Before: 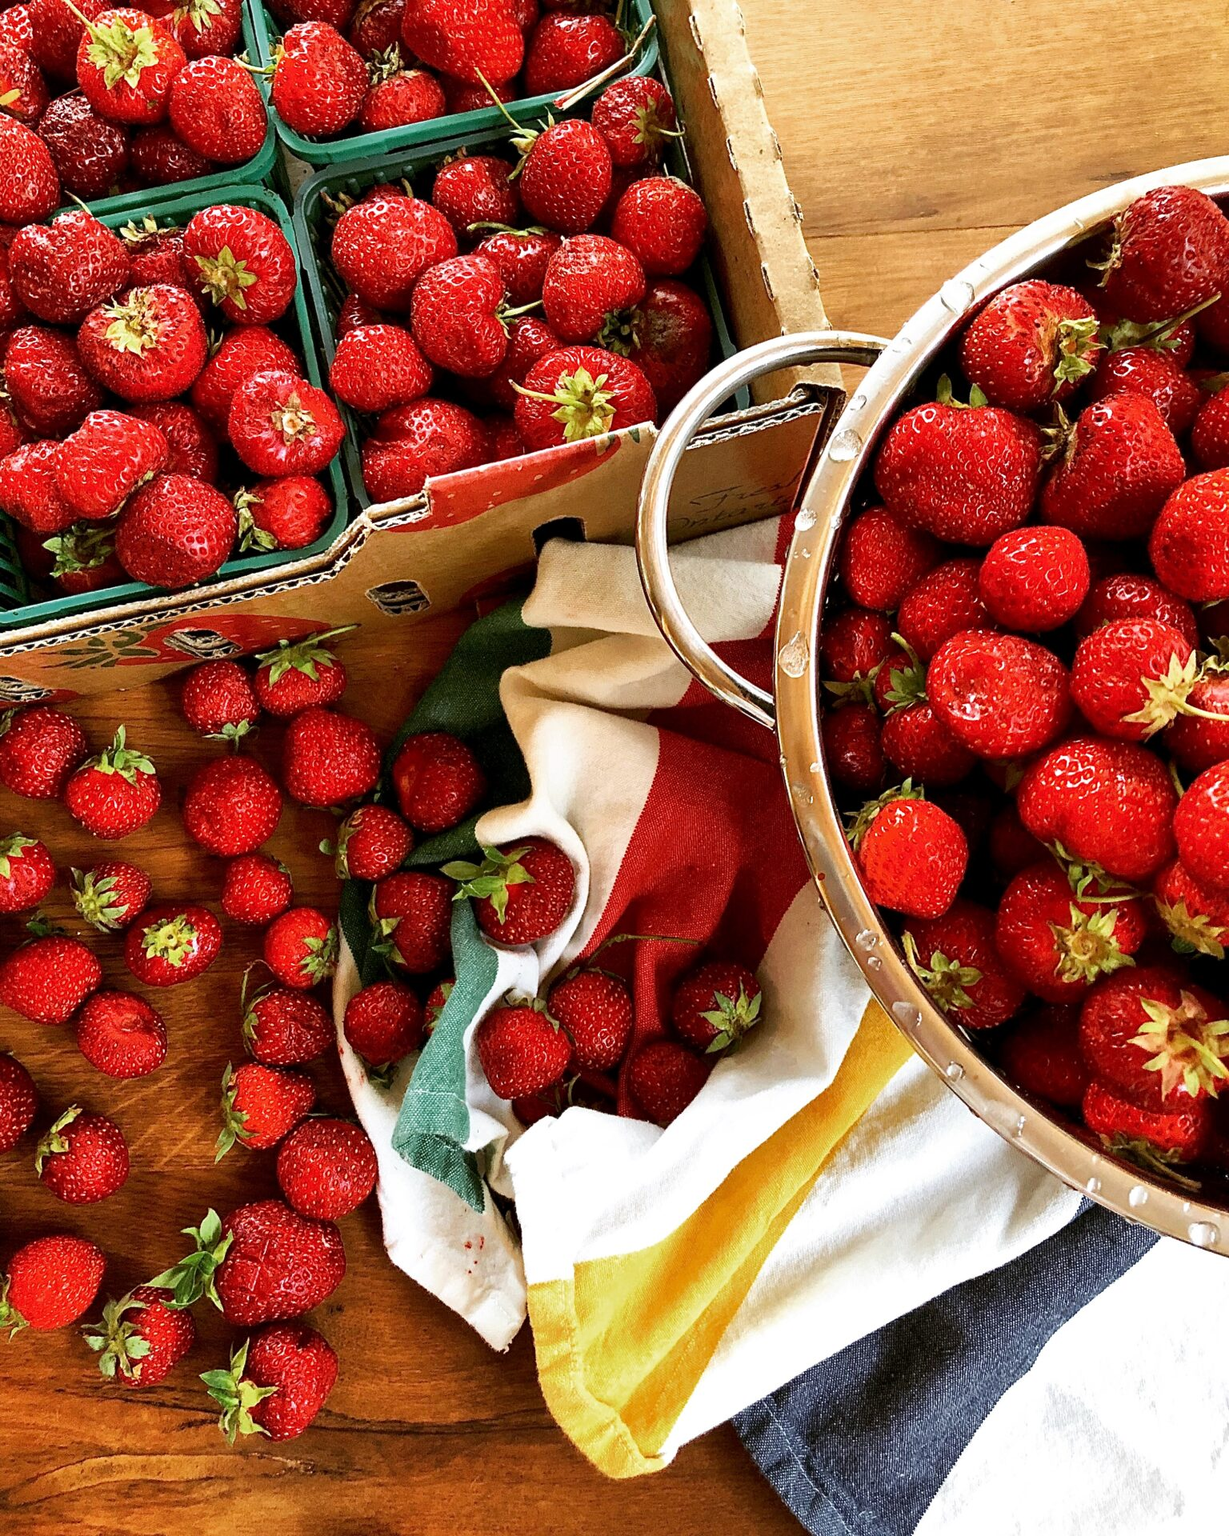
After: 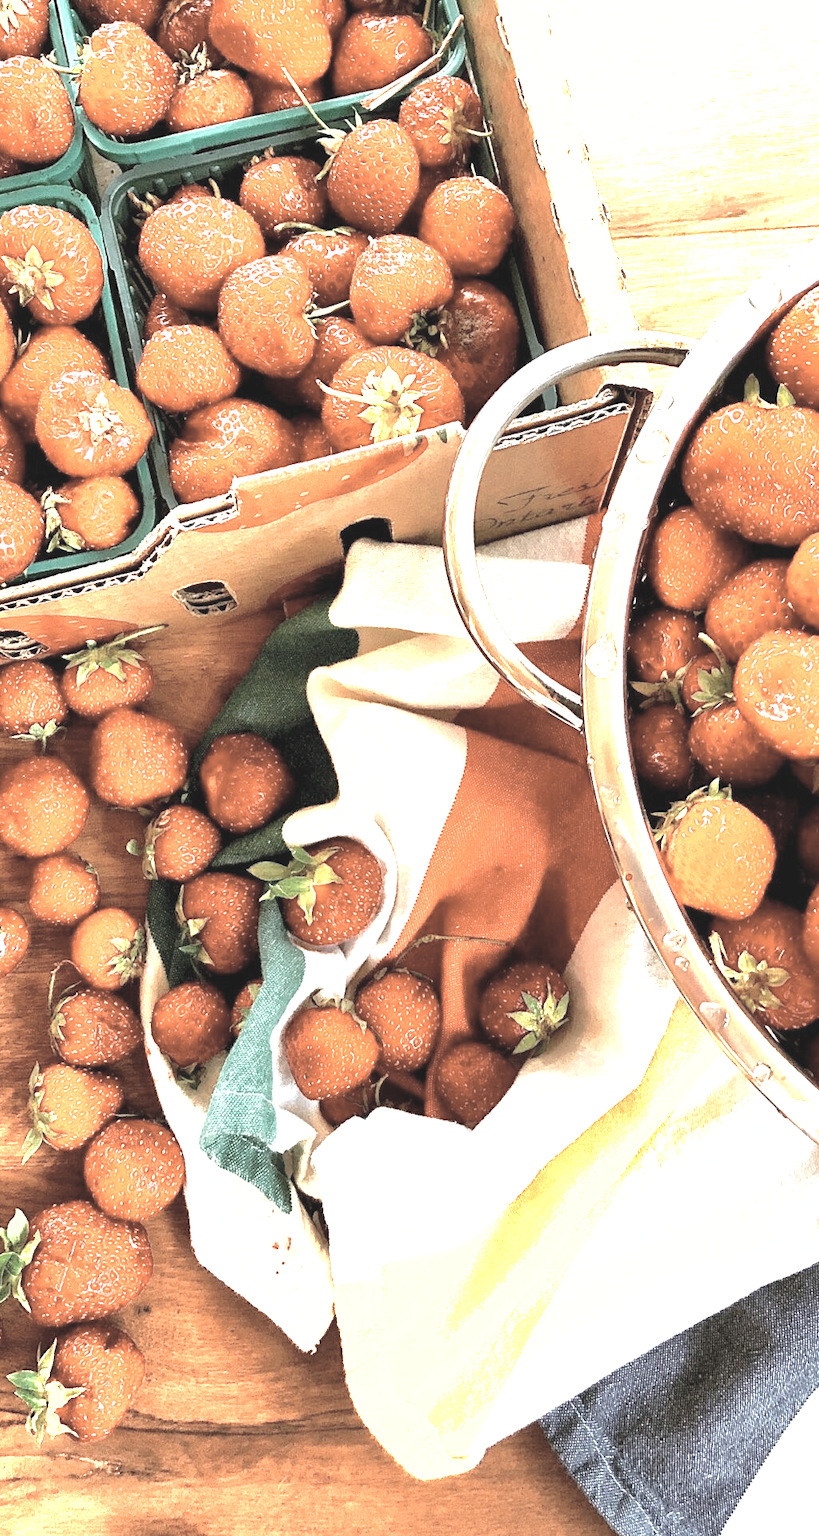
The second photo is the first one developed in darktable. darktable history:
exposure: black level correction -0.002, exposure 1.115 EV, compensate highlight preservation false
shadows and highlights: shadows 30
contrast brightness saturation: brightness 0.18, saturation -0.5
crop and rotate: left 15.754%, right 17.579%
color zones: curves: ch0 [(0.018, 0.548) (0.197, 0.654) (0.425, 0.447) (0.605, 0.658) (0.732, 0.579)]; ch1 [(0.105, 0.531) (0.224, 0.531) (0.386, 0.39) (0.618, 0.456) (0.732, 0.456) (0.956, 0.421)]; ch2 [(0.039, 0.583) (0.215, 0.465) (0.399, 0.544) (0.465, 0.548) (0.614, 0.447) (0.724, 0.43) (0.882, 0.623) (0.956, 0.632)]
